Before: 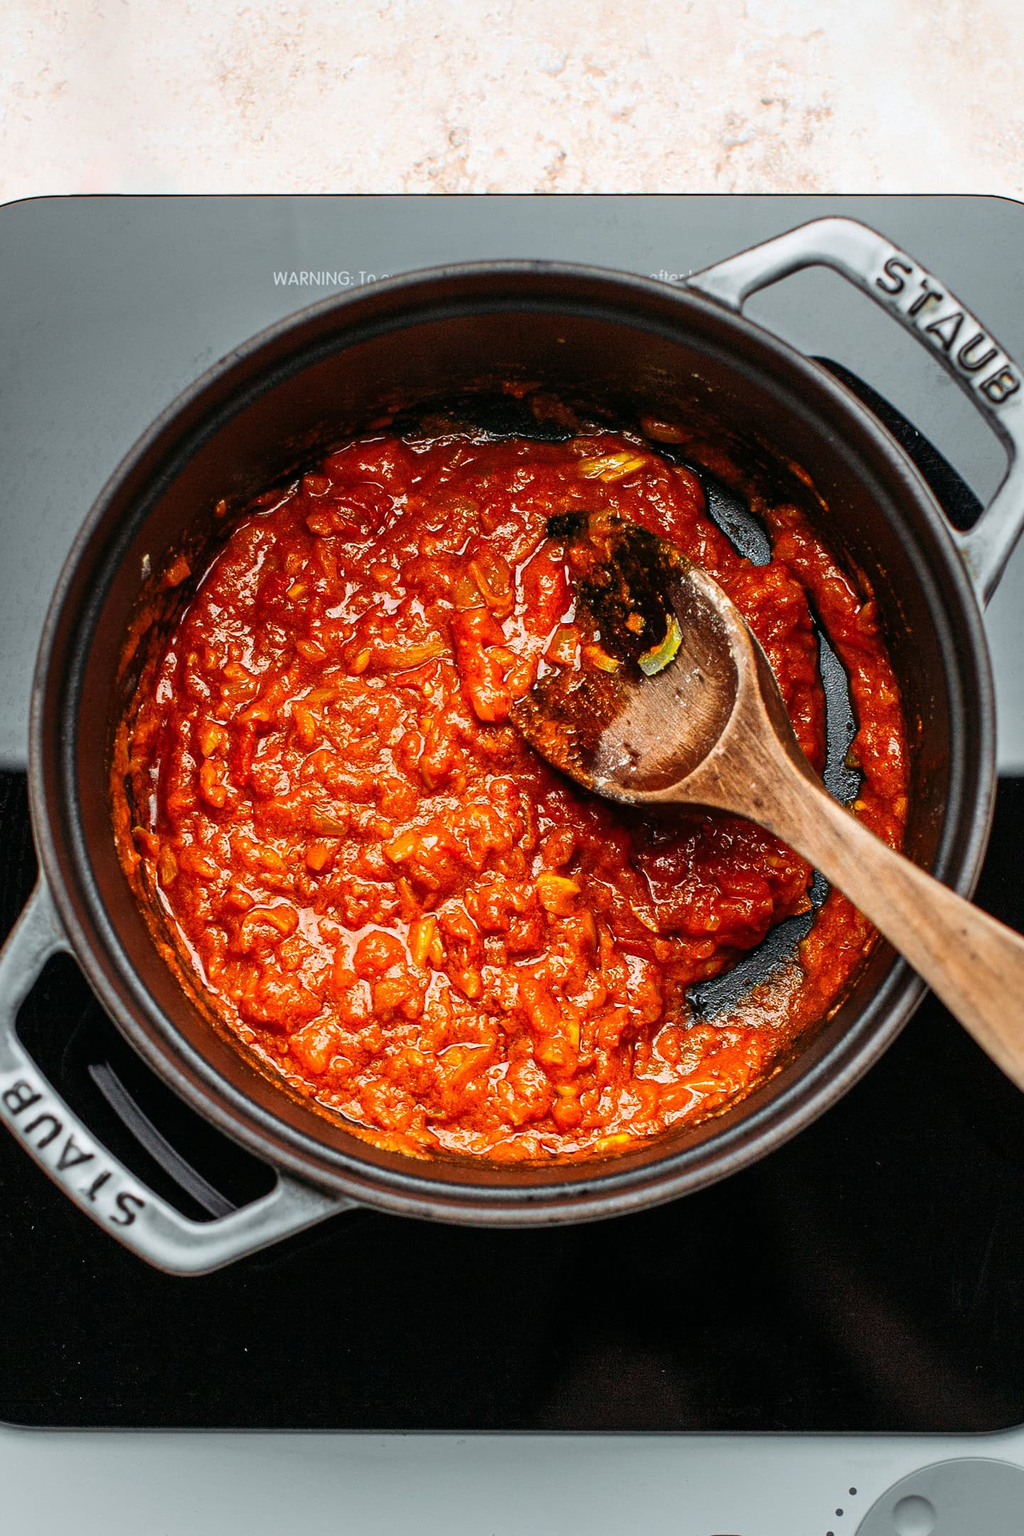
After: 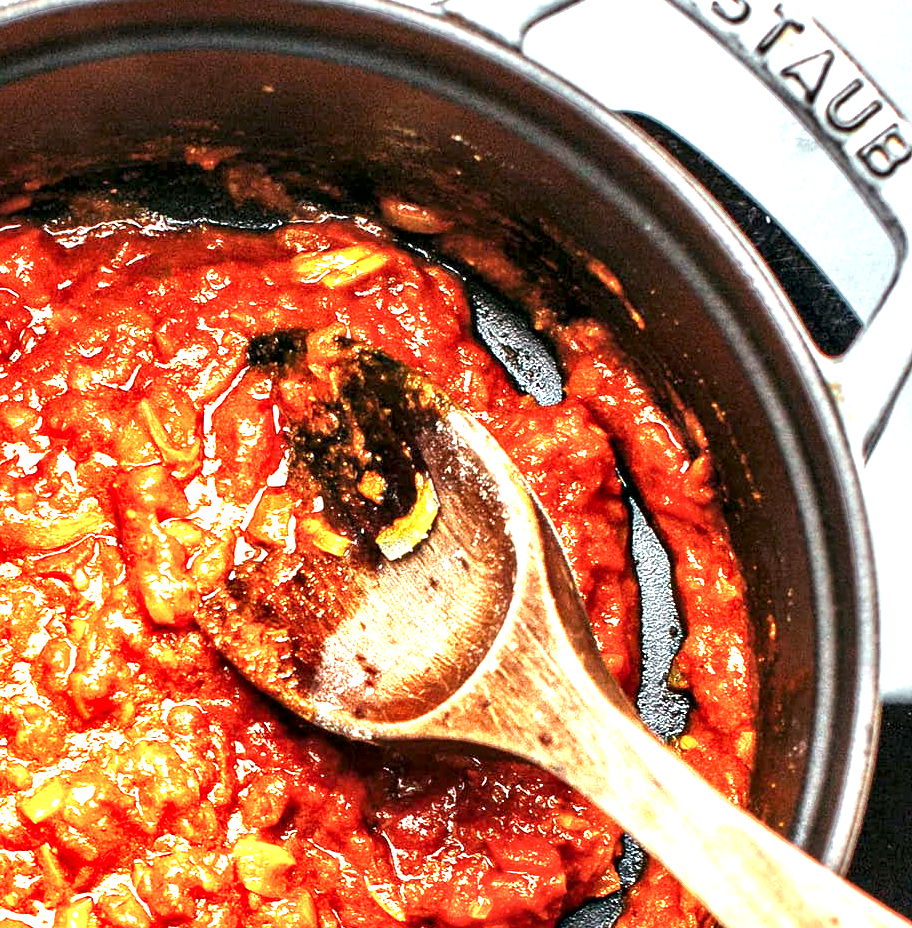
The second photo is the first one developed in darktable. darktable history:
contrast equalizer: octaves 7, y [[0.586, 0.584, 0.576, 0.565, 0.552, 0.539], [0.5 ×6], [0.97, 0.959, 0.919, 0.859, 0.789, 0.717], [0 ×6], [0 ×6]]
contrast brightness saturation: saturation -0.055
exposure: exposure 2.011 EV, compensate highlight preservation false
crop: left 36.22%, top 18.094%, right 0.382%, bottom 38.921%
